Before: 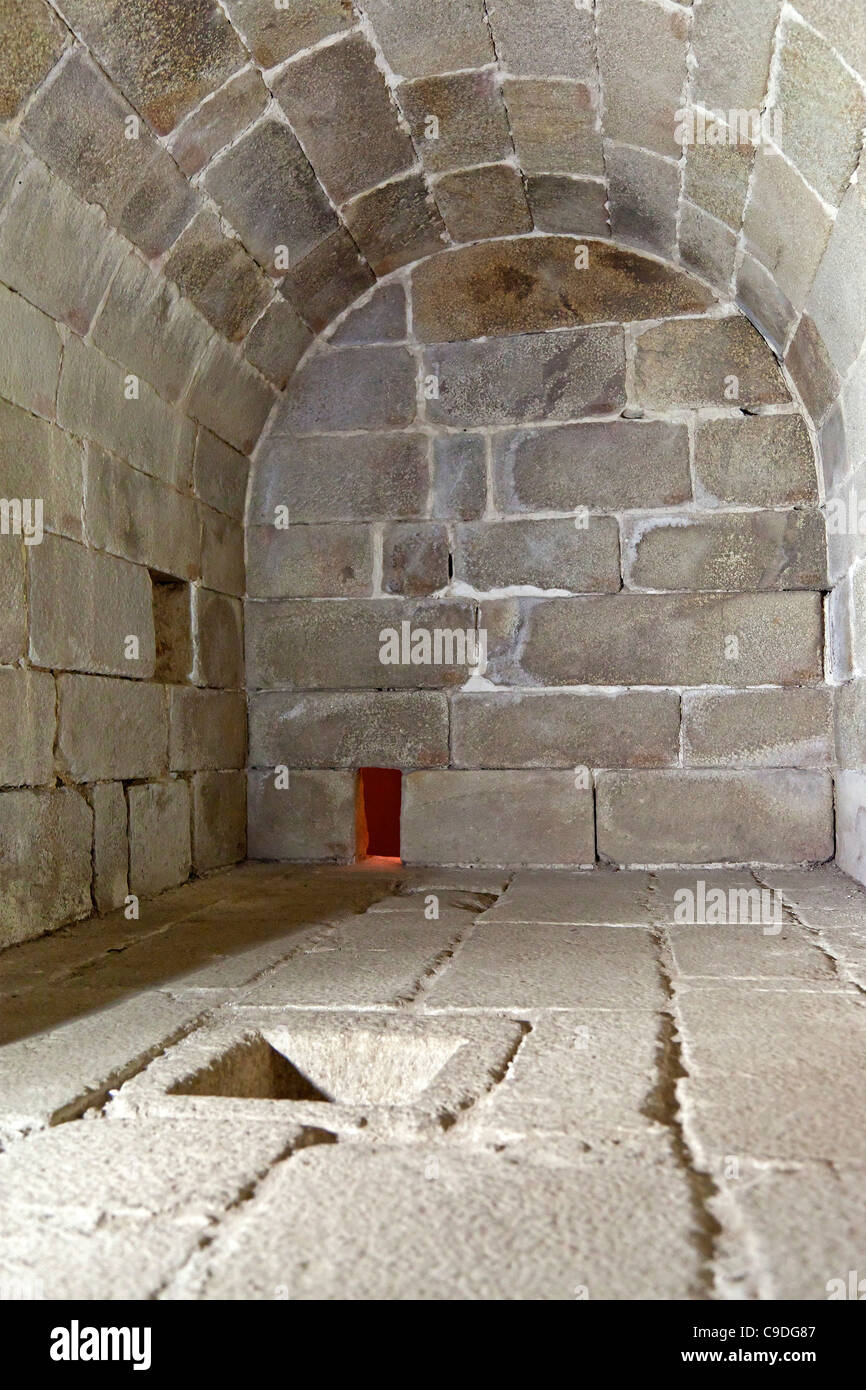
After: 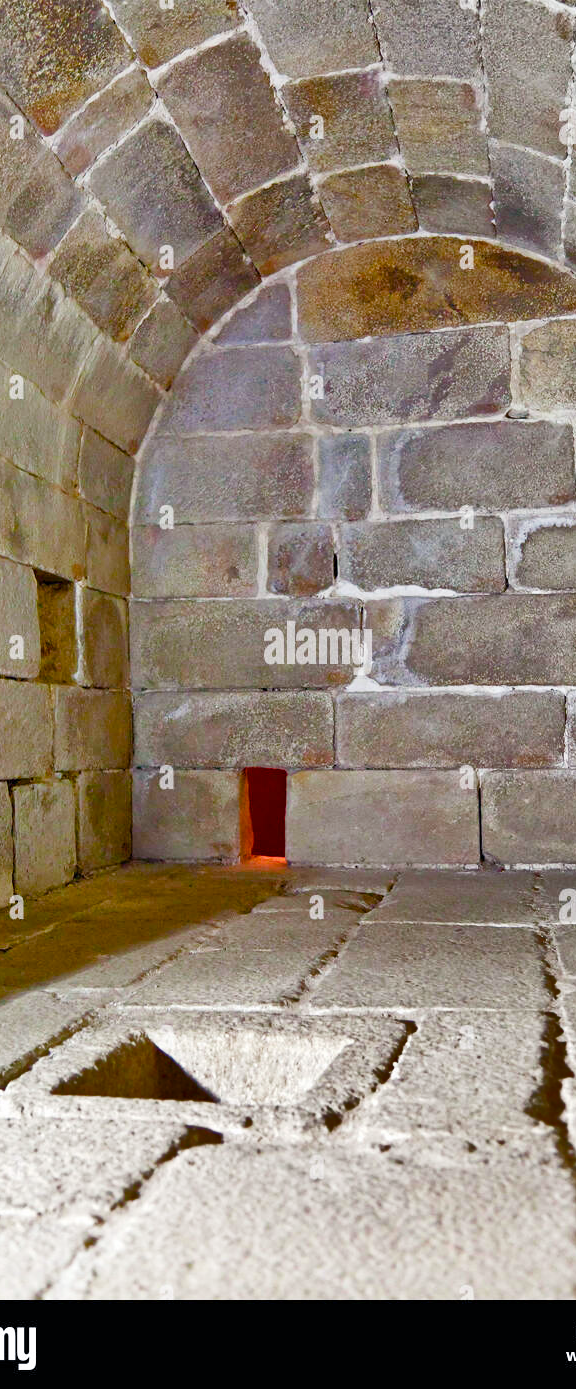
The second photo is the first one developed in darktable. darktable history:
color balance rgb: power › chroma 1%, power › hue 256.45°, perceptual saturation grading › global saturation 20%, perceptual saturation grading › highlights -25.645%, perceptual saturation grading › shadows 49.899%, global vibrance 29.545%
crop and rotate: left 13.374%, right 20.038%
shadows and highlights: shadows 20.86, highlights -82.17, soften with gaussian
base curve: curves: ch0 [(0, 0) (0.204, 0.334) (0.55, 0.733) (1, 1)], preserve colors none
